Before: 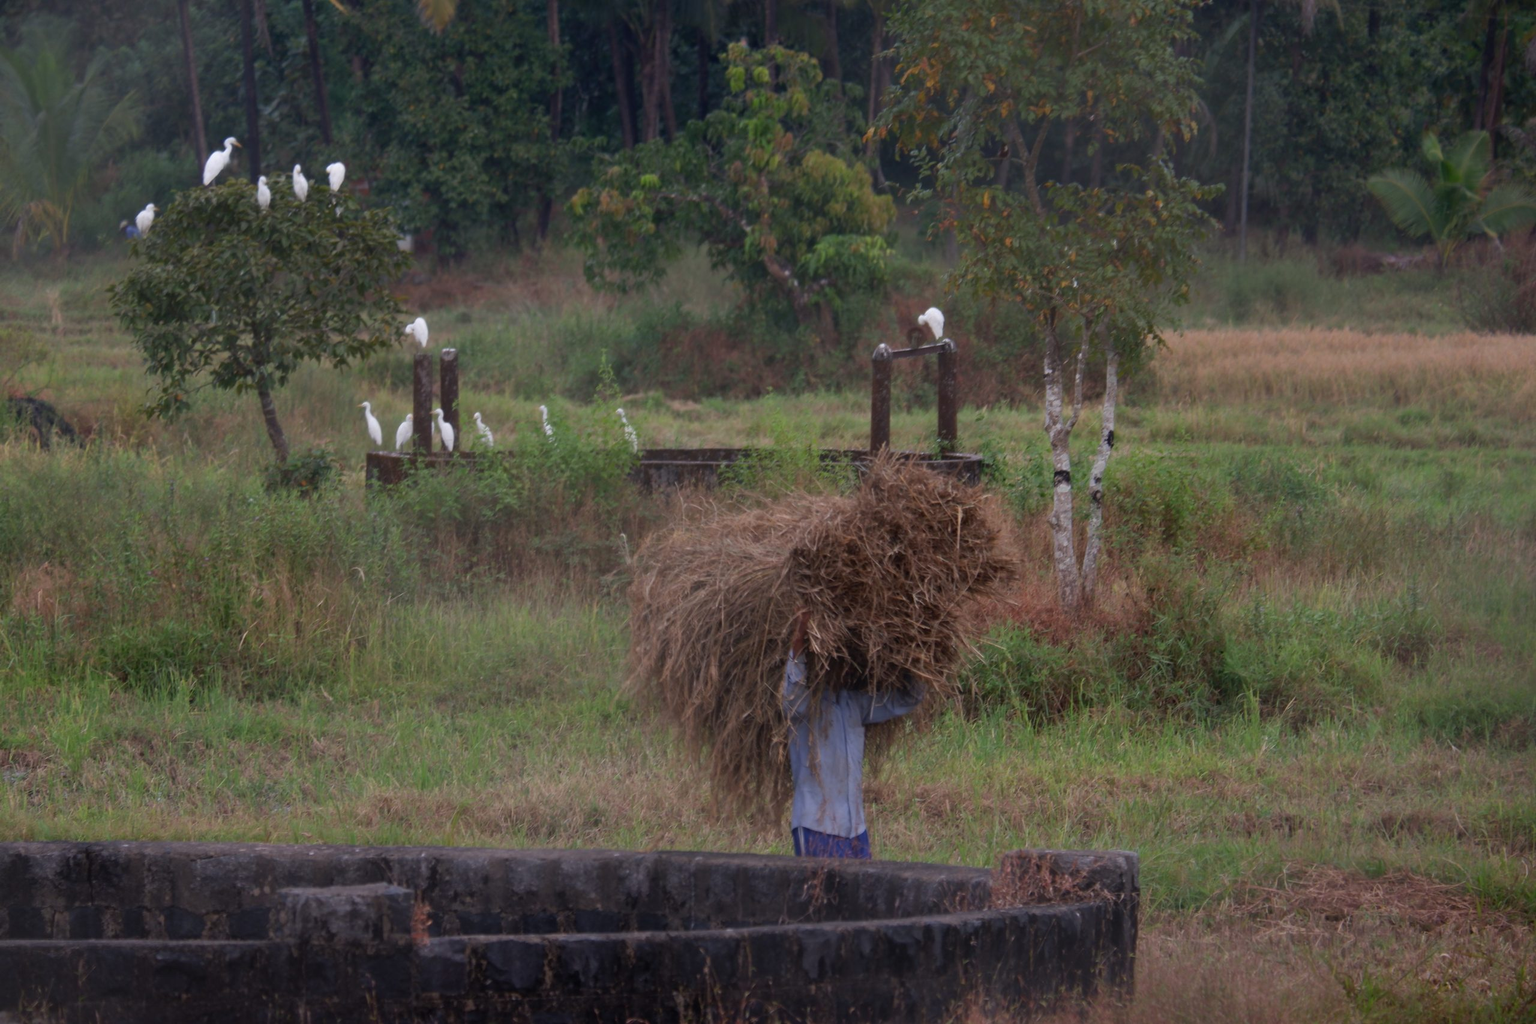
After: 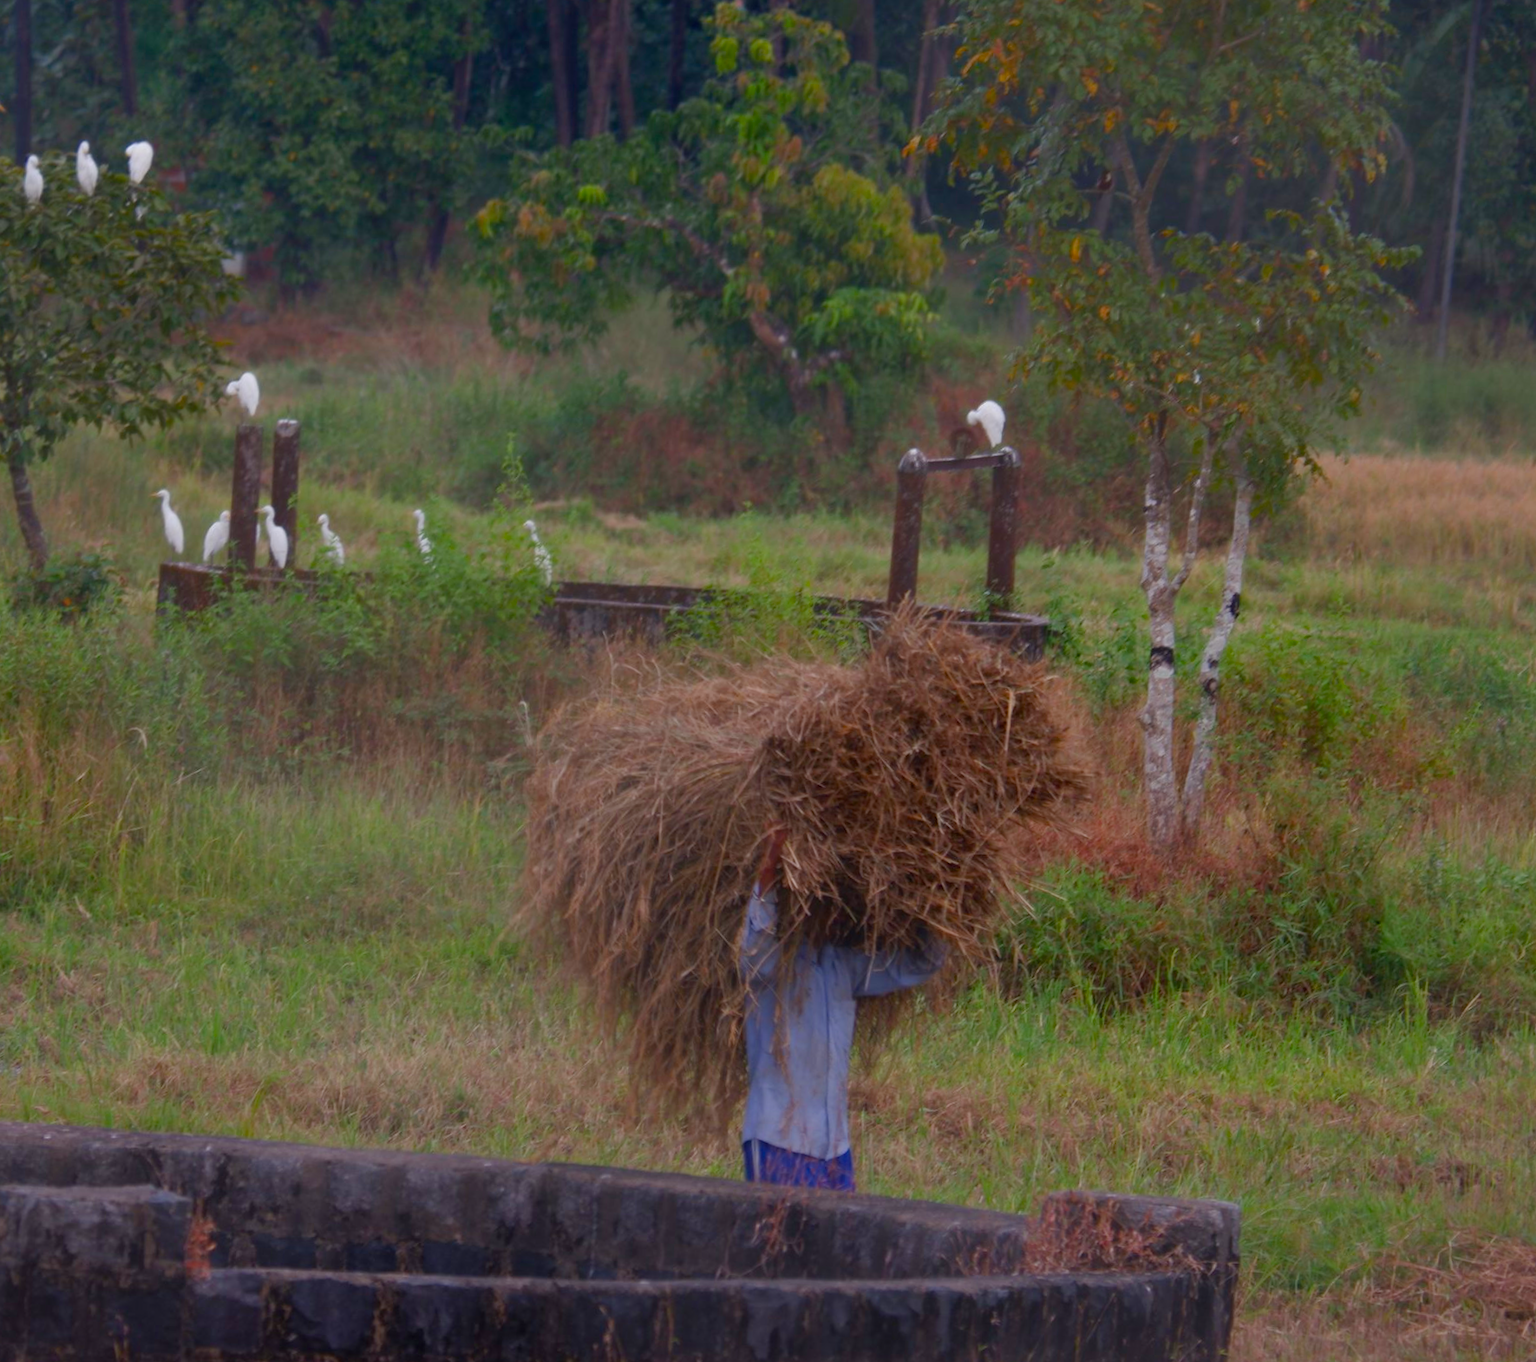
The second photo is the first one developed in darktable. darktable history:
color balance rgb: perceptual saturation grading › global saturation 34.91%, perceptual saturation grading › highlights -29.929%, perceptual saturation grading › shadows 35.783%, contrast -9.551%
crop and rotate: angle -3.31°, left 14.144%, top 0.026%, right 10.799%, bottom 0.088%
